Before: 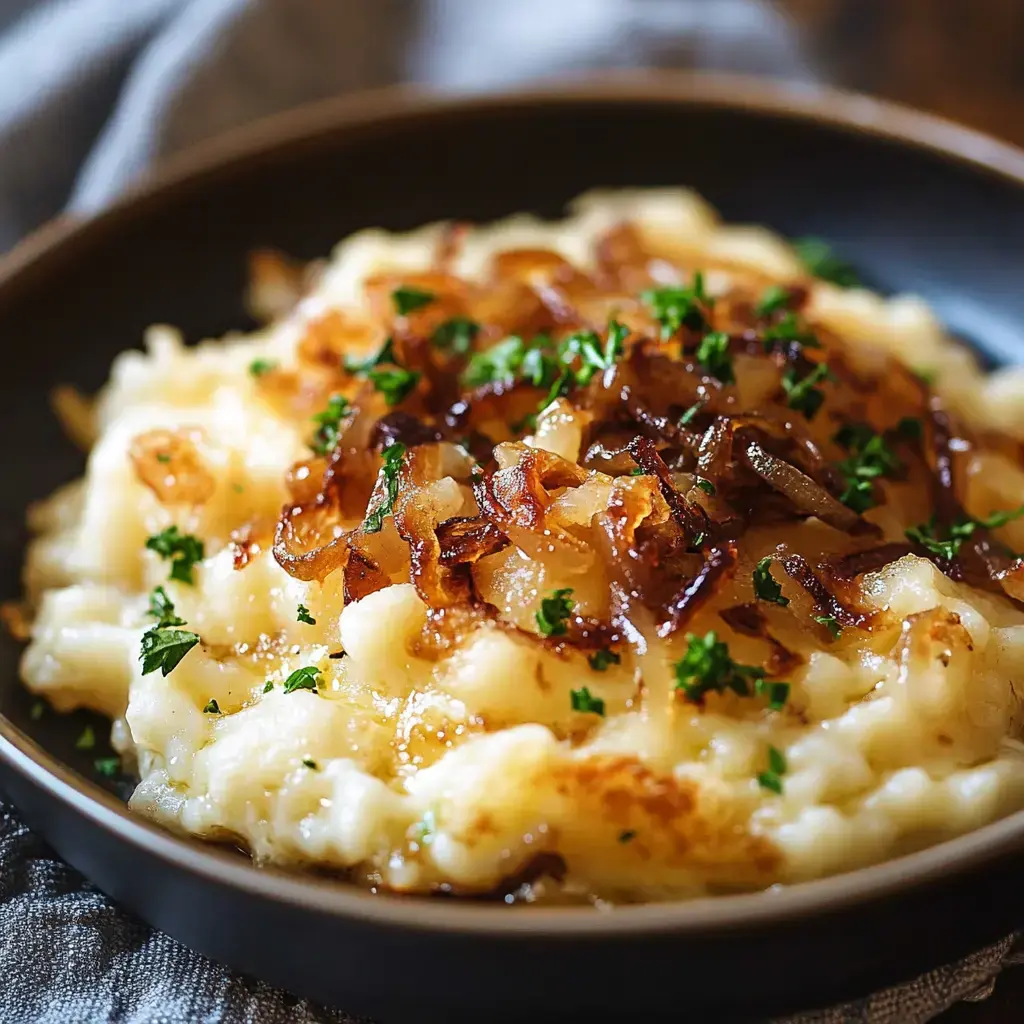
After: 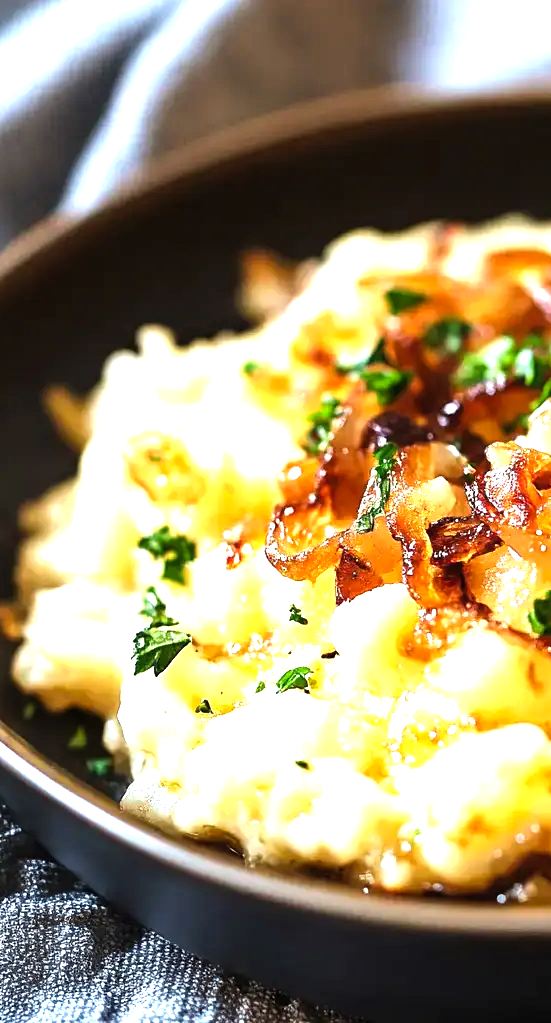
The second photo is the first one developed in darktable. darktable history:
crop: left 0.814%, right 45.374%, bottom 0.079%
levels: levels [0.012, 0.367, 0.697]
